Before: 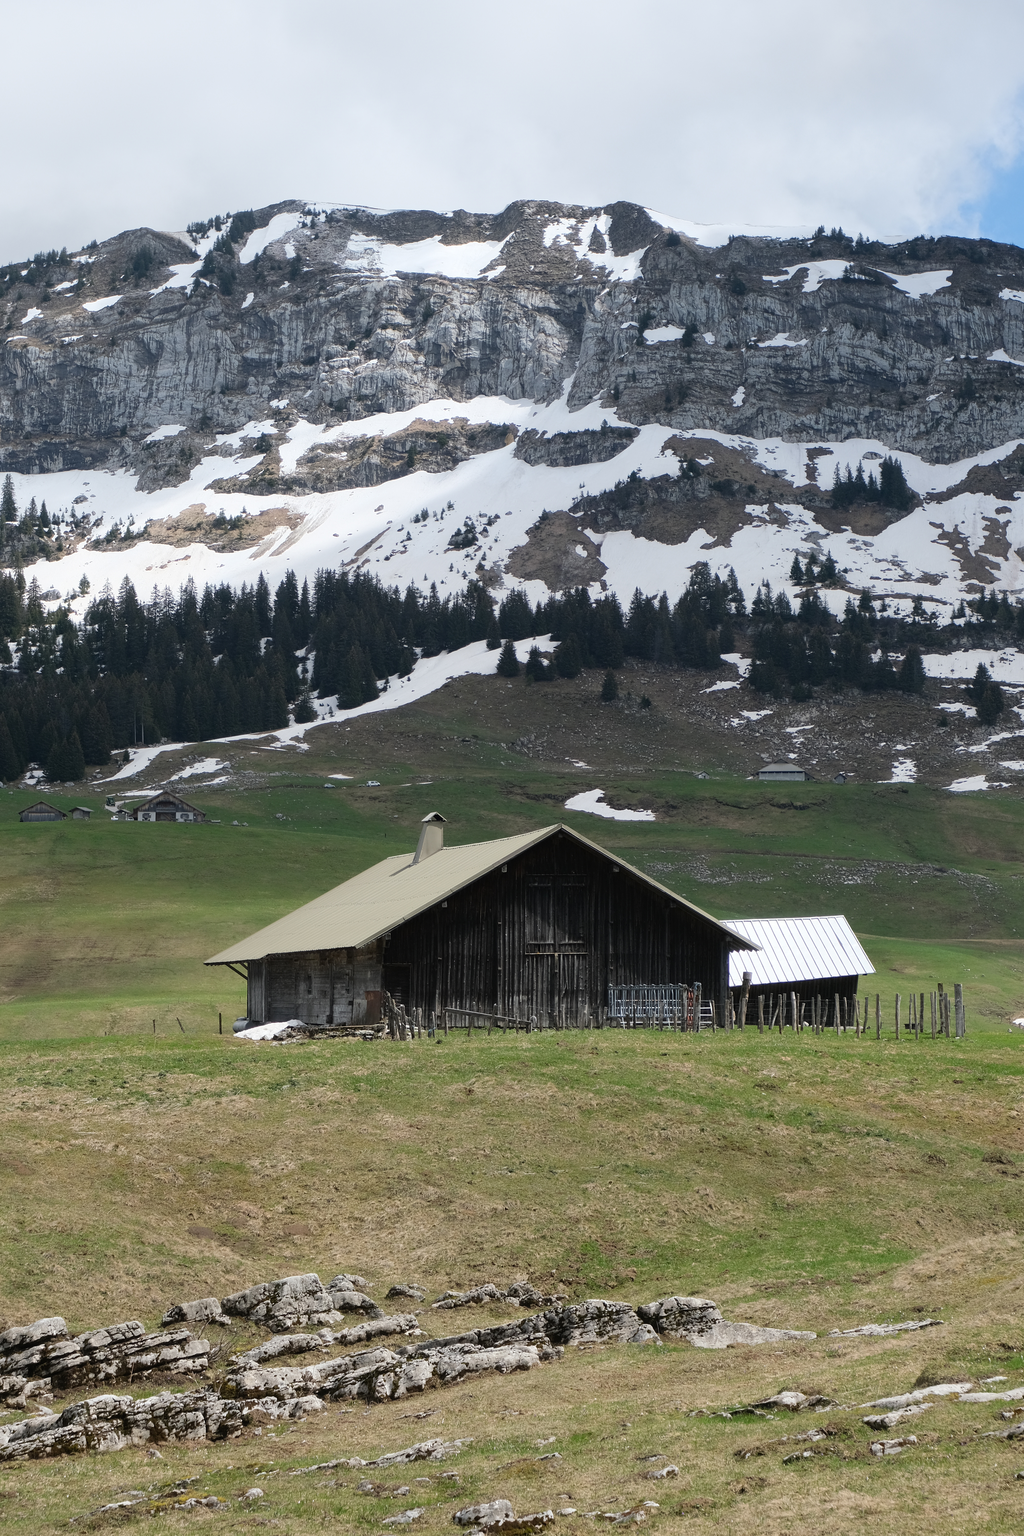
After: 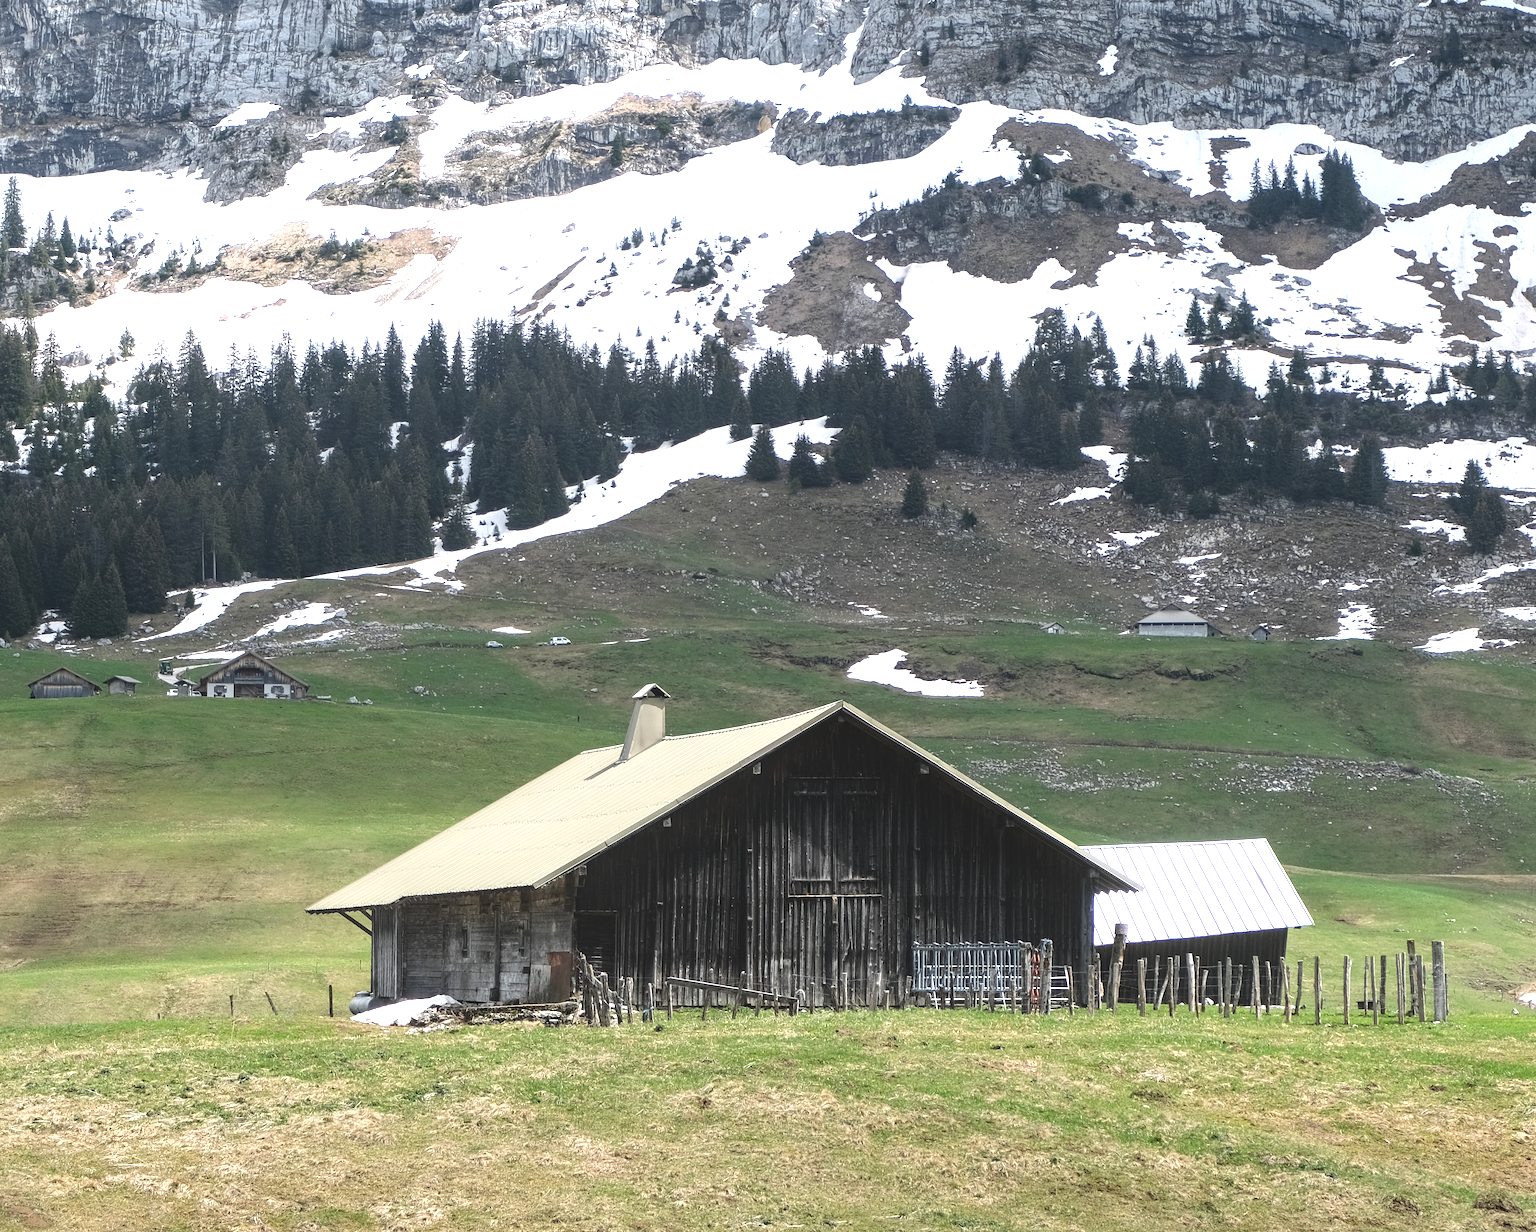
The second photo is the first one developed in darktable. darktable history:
exposure: black level correction -0.005, exposure 1.003 EV, compensate highlight preservation false
local contrast: on, module defaults
crop and rotate: top 23.209%, bottom 23.293%
